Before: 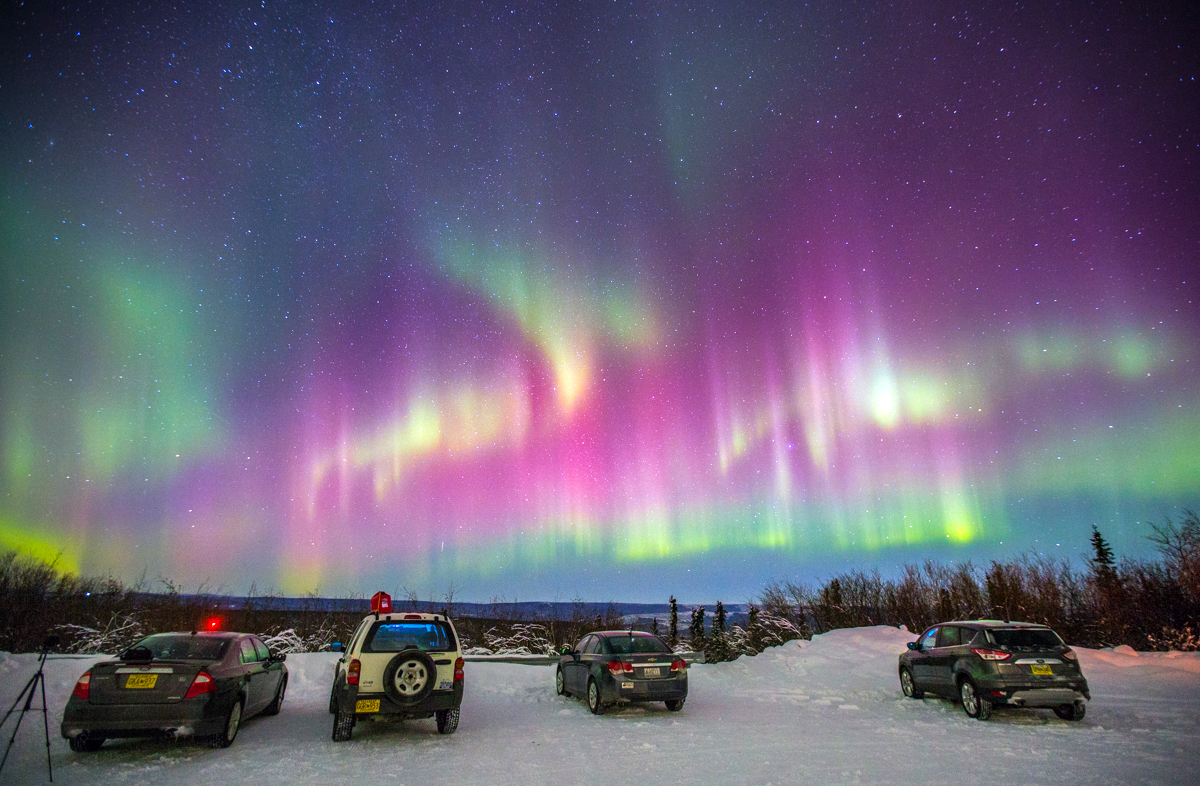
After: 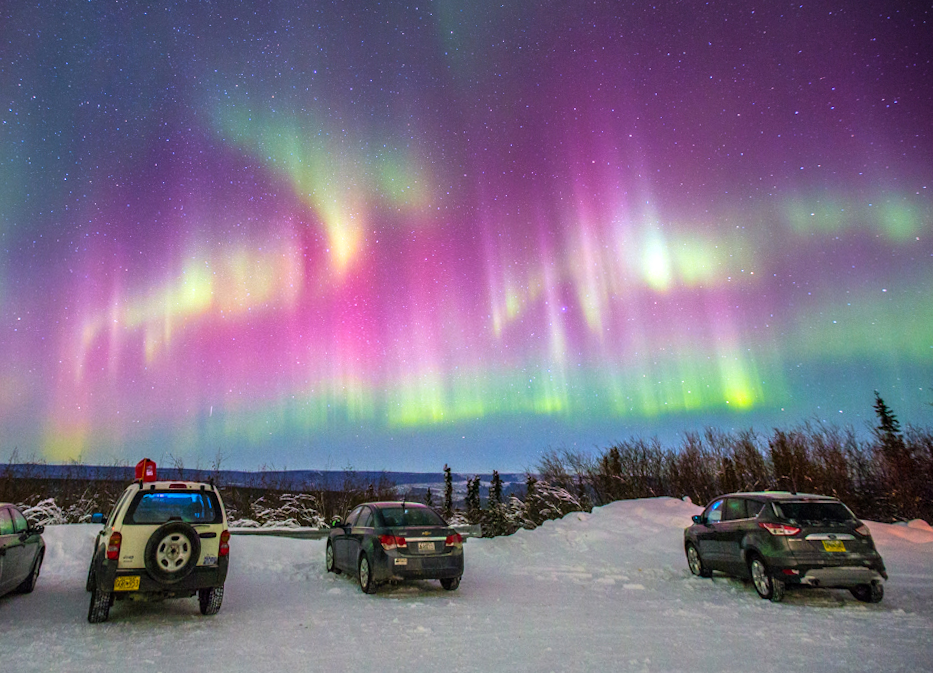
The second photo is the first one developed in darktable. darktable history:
crop: left 16.315%, top 14.246%
rotate and perspective: rotation 0.215°, lens shift (vertical) -0.139, crop left 0.069, crop right 0.939, crop top 0.002, crop bottom 0.996
